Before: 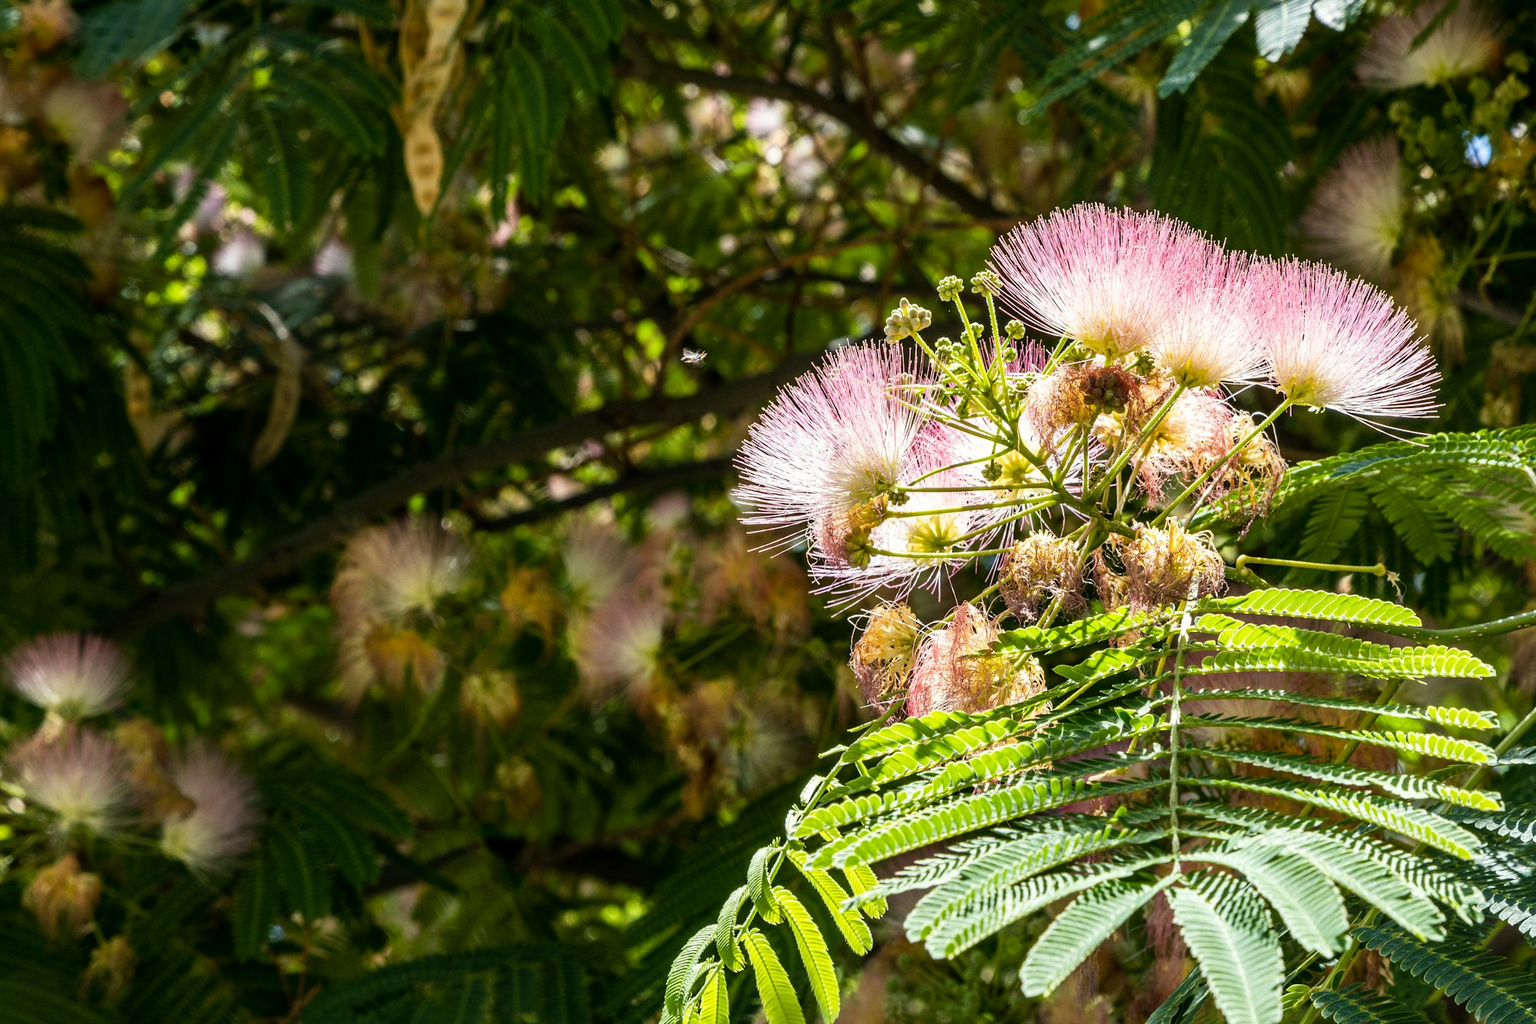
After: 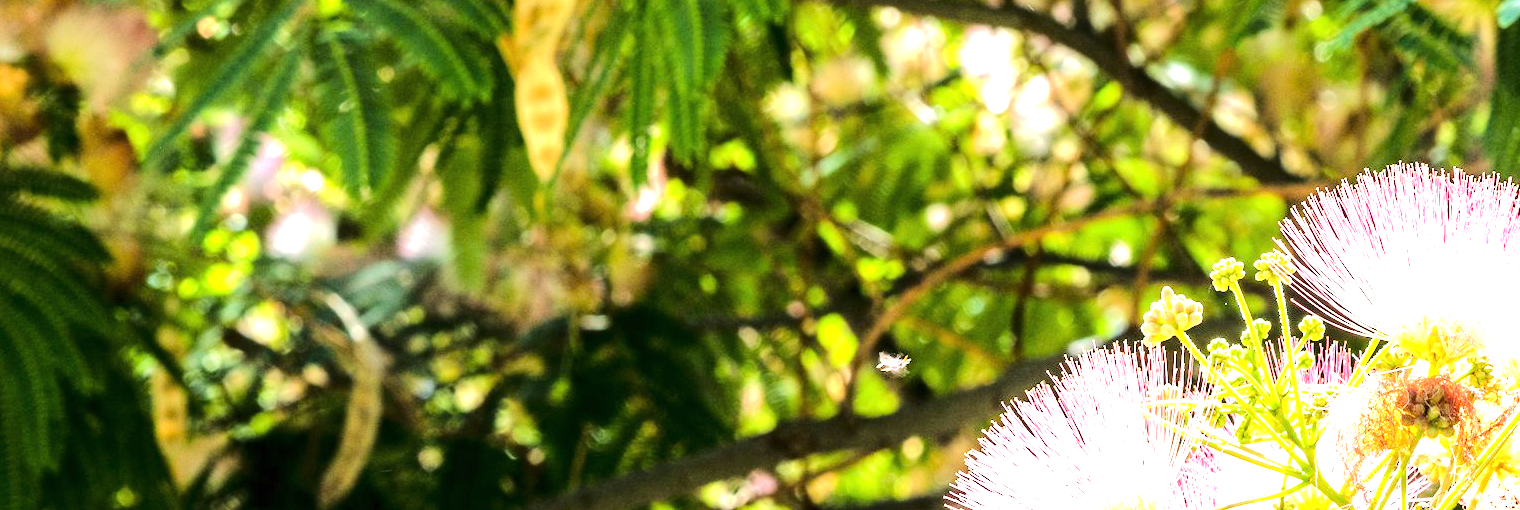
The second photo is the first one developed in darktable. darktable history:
exposure: black level correction 0, exposure 1.478 EV, compensate exposure bias true, compensate highlight preservation false
tone equalizer: -7 EV 0.155 EV, -6 EV 0.593 EV, -5 EV 1.19 EV, -4 EV 1.36 EV, -3 EV 1.17 EV, -2 EV 0.6 EV, -1 EV 0.163 EV, edges refinement/feathering 500, mask exposure compensation -1.57 EV, preserve details no
crop: left 0.542%, top 7.626%, right 23.437%, bottom 54.065%
